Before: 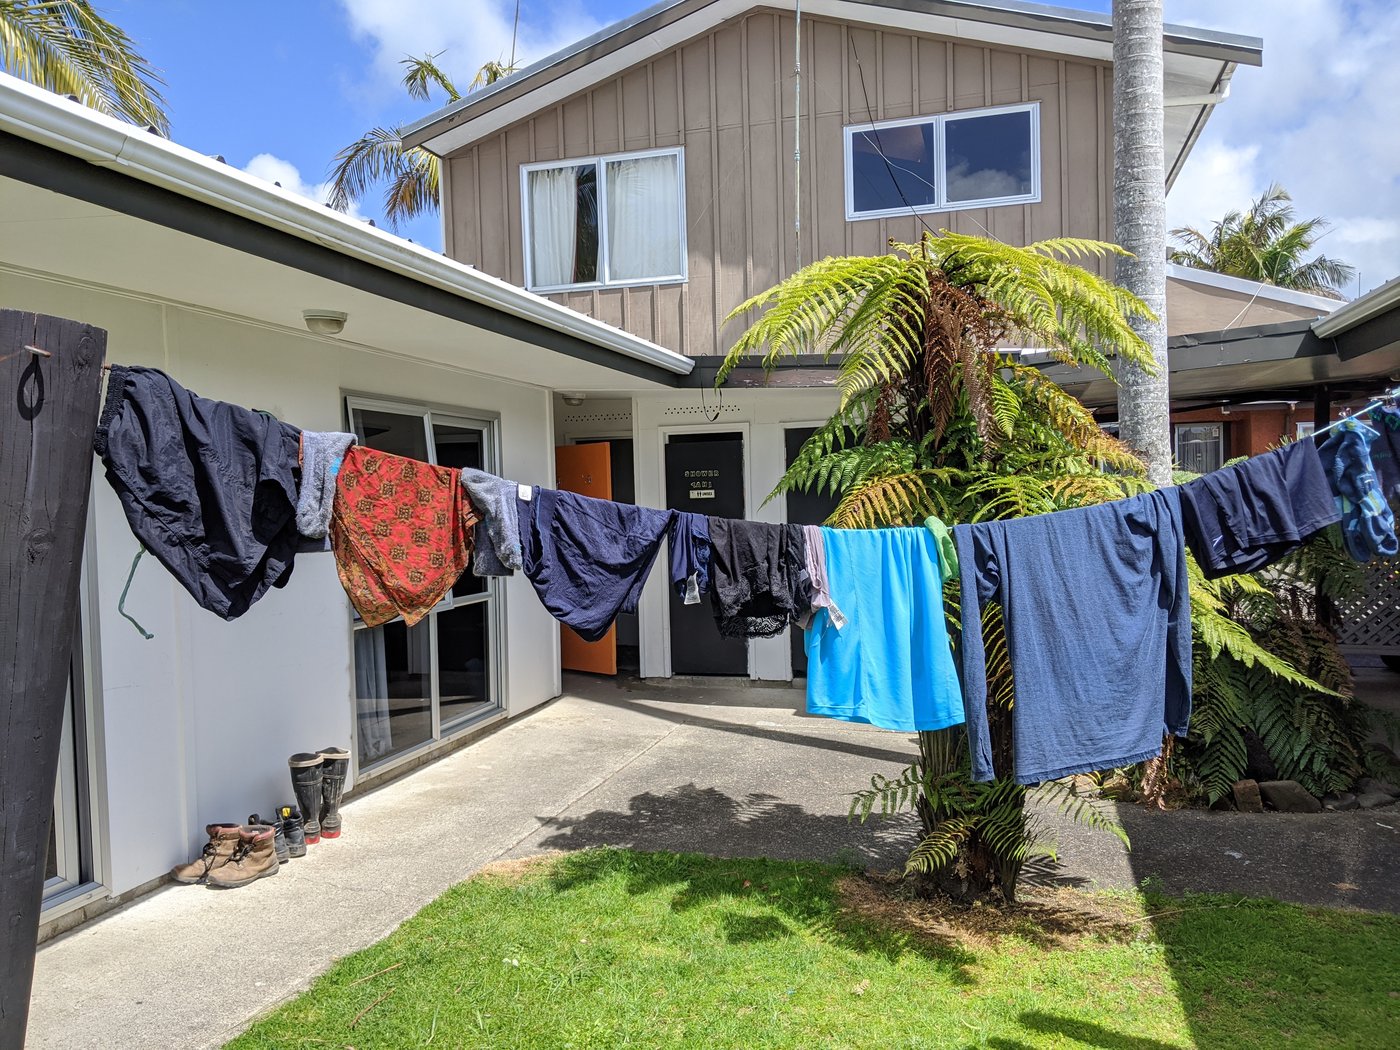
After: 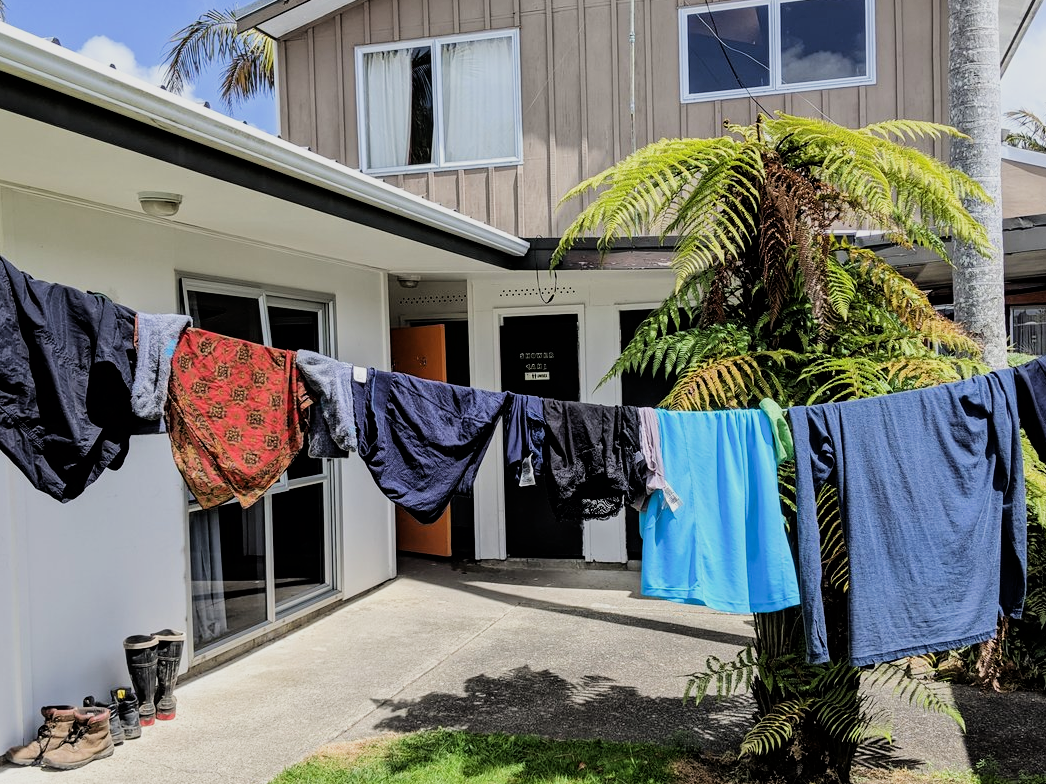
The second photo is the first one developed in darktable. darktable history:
crop and rotate: left 11.831%, top 11.346%, right 13.429%, bottom 13.899%
filmic rgb: black relative exposure -5 EV, hardness 2.88, contrast 1.3, highlights saturation mix -10%
